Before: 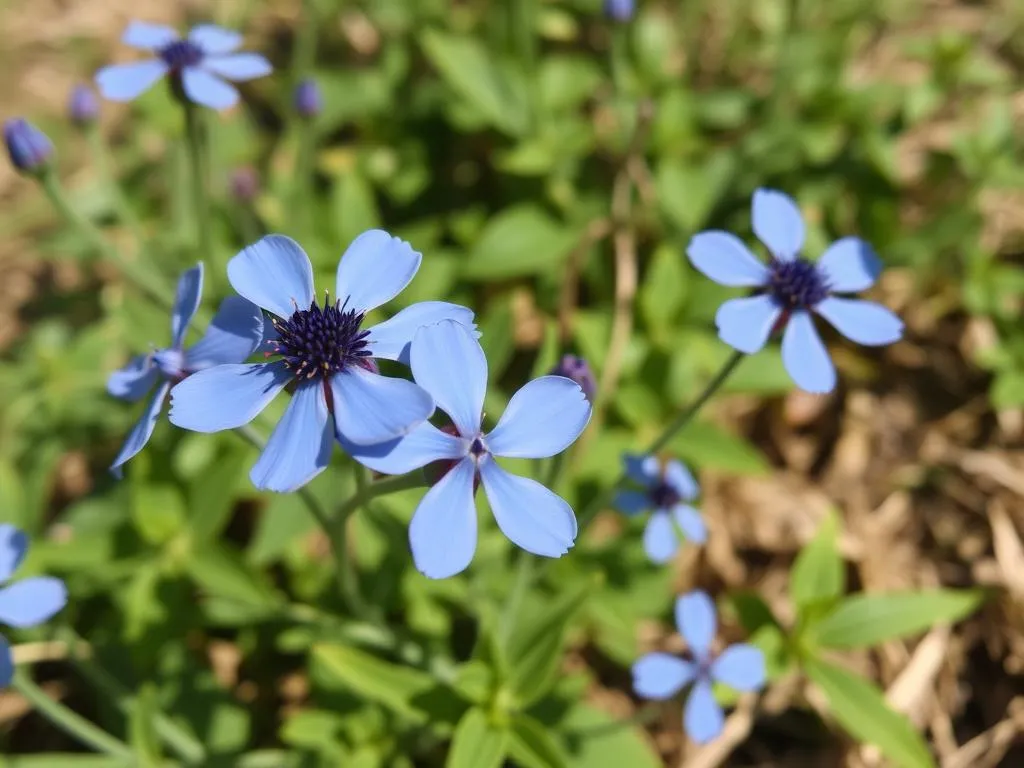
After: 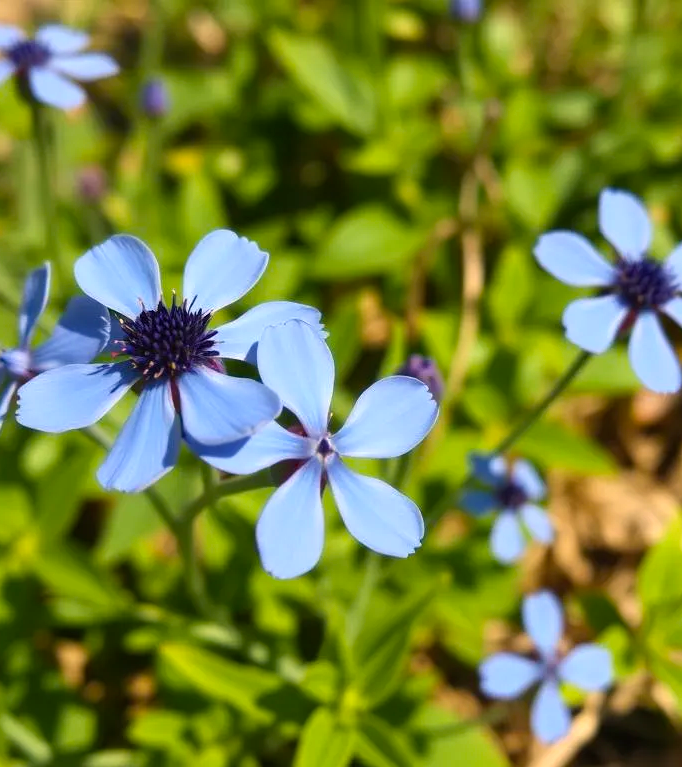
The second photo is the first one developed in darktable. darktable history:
crop and rotate: left 15.009%, right 18.328%
color balance rgb: highlights gain › chroma 3.016%, highlights gain › hue 76.95°, perceptual saturation grading › global saturation 25.404%, perceptual brilliance grading › highlights 9.303%, perceptual brilliance grading › shadows -4.563%
